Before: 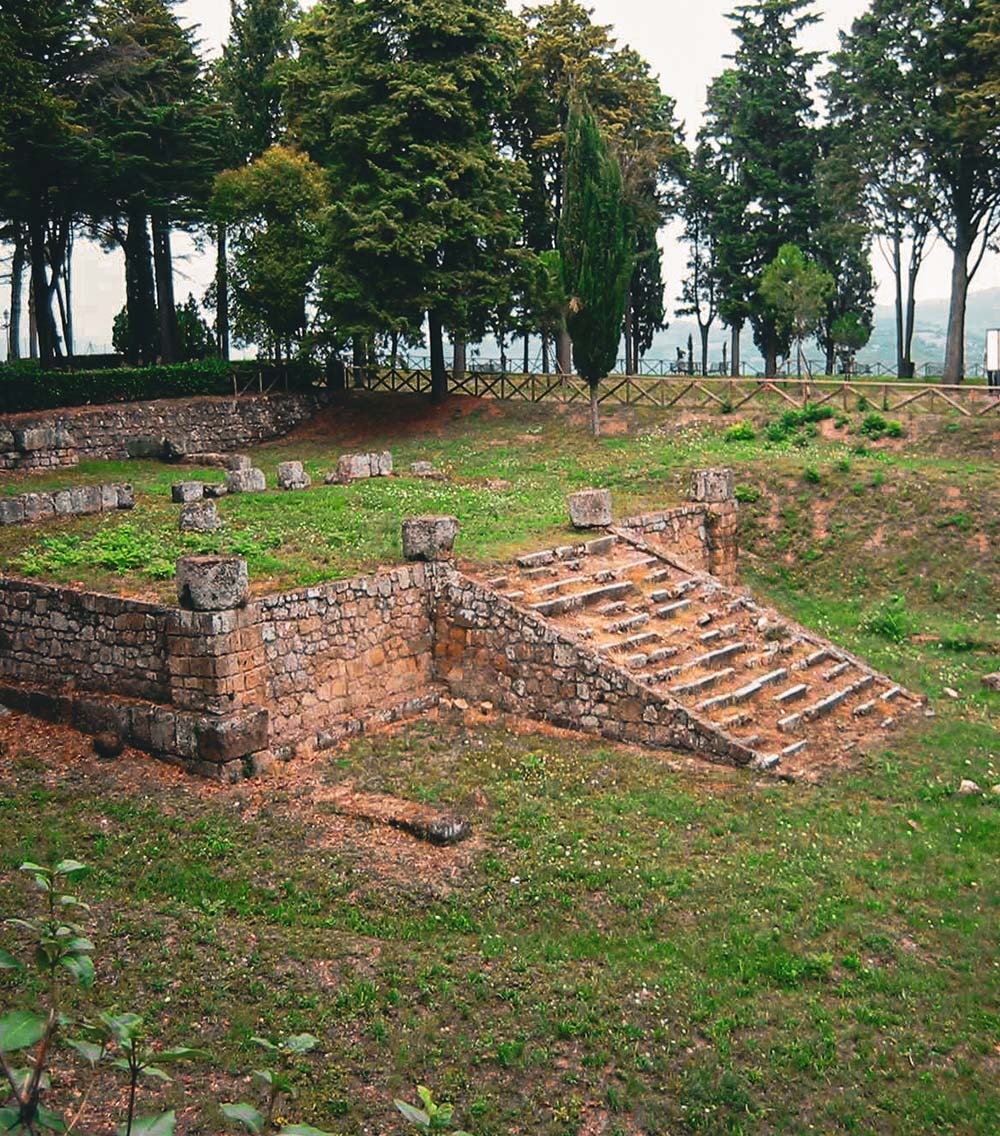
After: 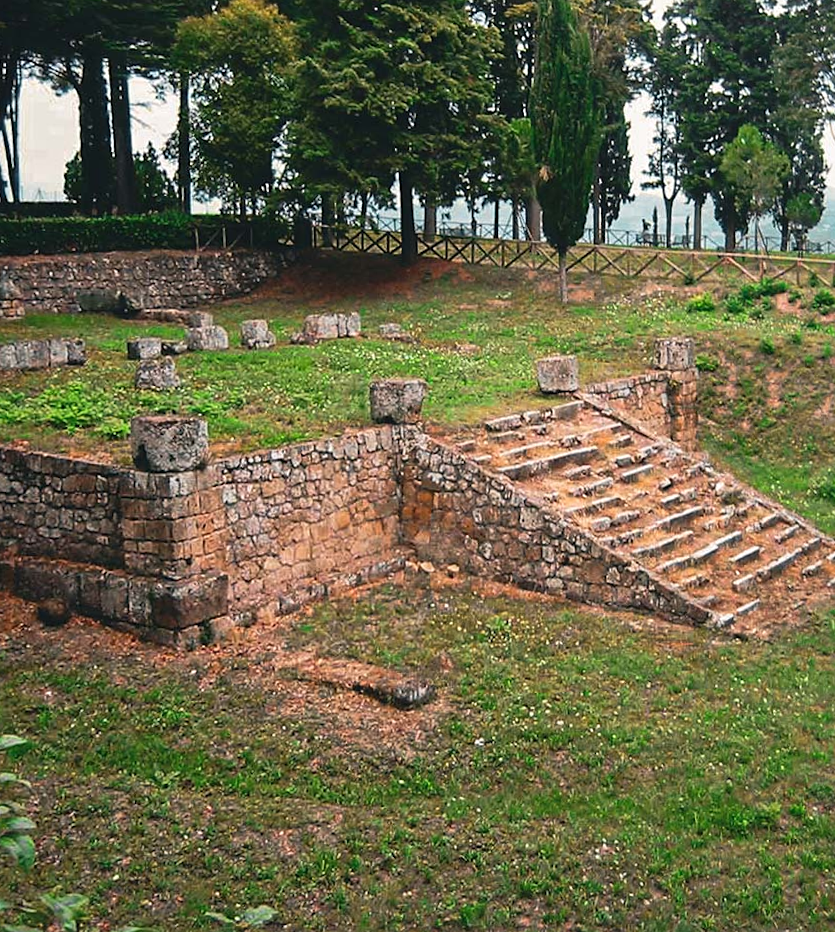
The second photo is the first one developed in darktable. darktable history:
sharpen: amount 0.2
tone equalizer: on, module defaults
crop: left 6.446%, top 8.188%, right 9.538%, bottom 3.548%
rotate and perspective: rotation 0.679°, lens shift (horizontal) 0.136, crop left 0.009, crop right 0.991, crop top 0.078, crop bottom 0.95
